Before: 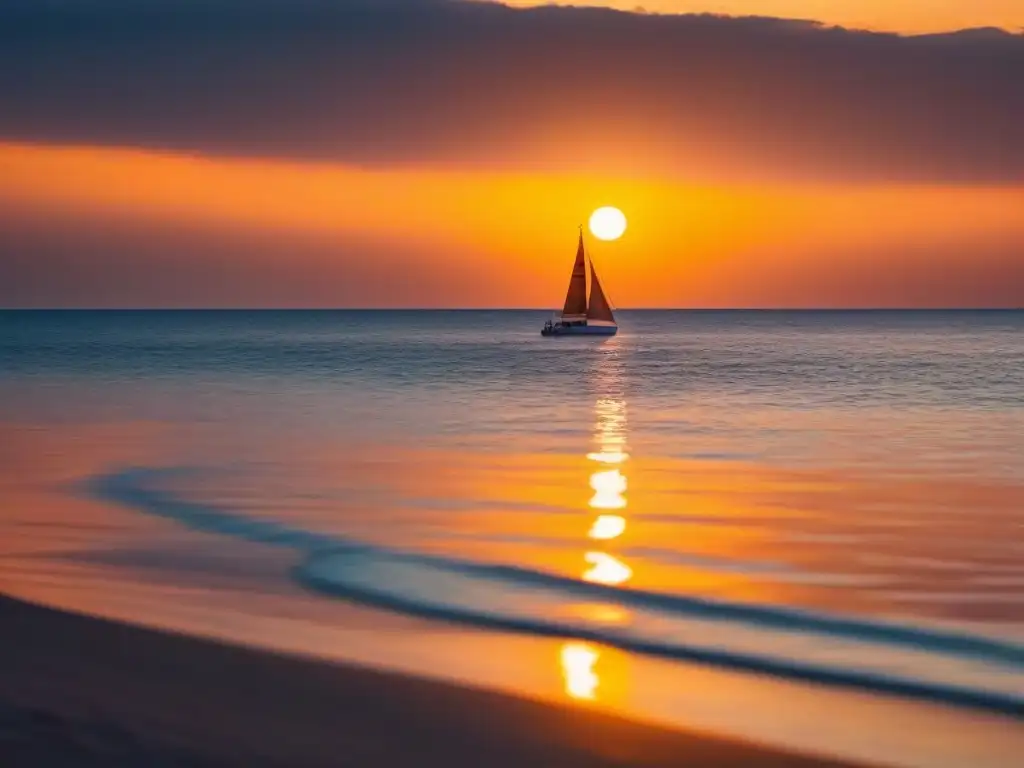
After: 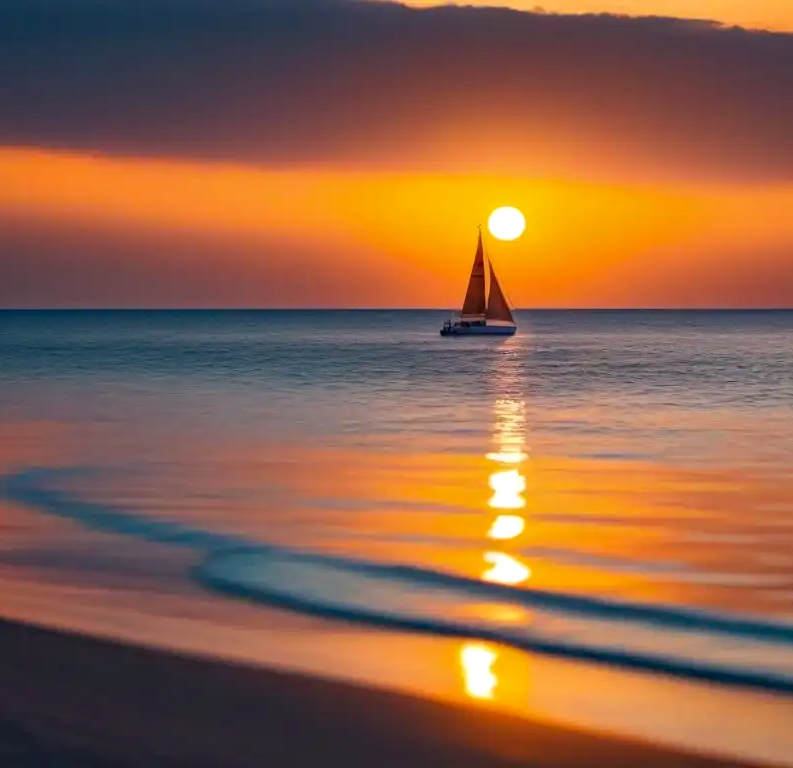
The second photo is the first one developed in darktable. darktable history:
exposure: compensate highlight preservation false
crop: left 9.873%, right 12.65%
haze removal: compatibility mode true, adaptive false
